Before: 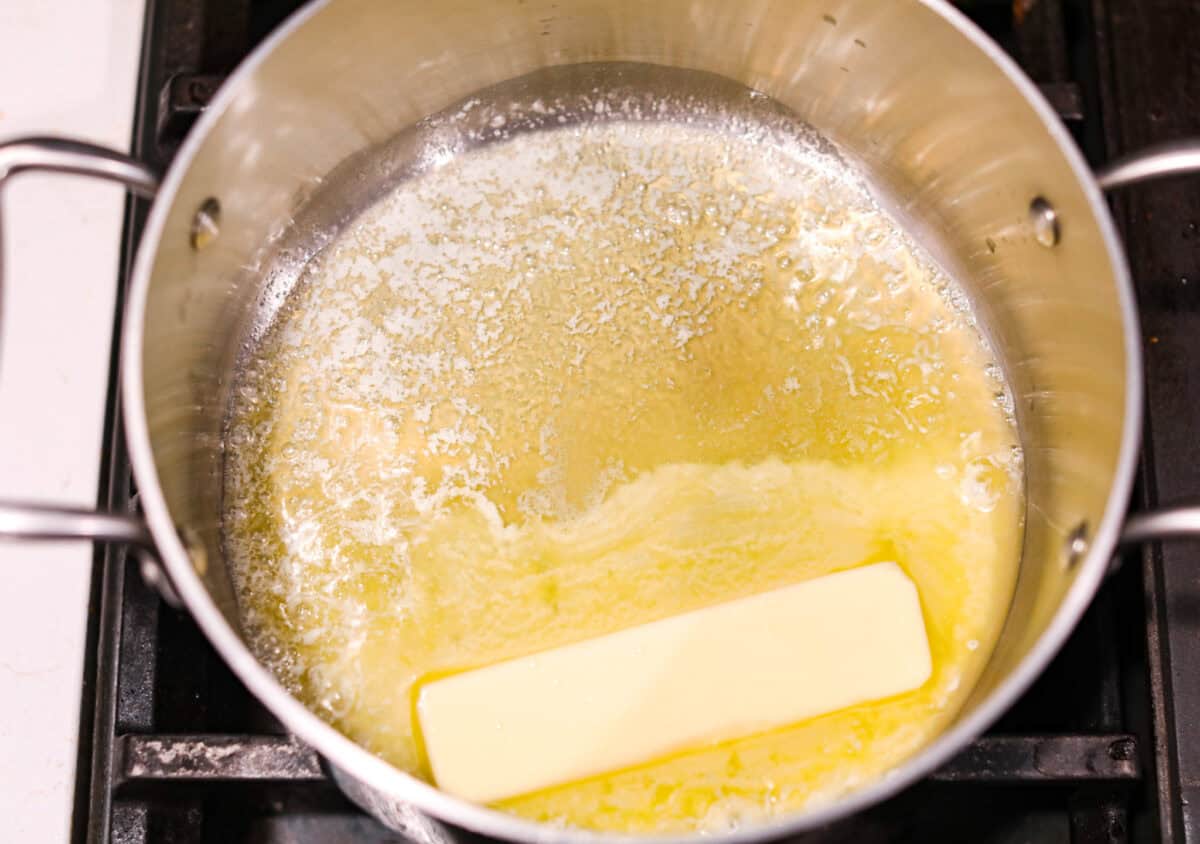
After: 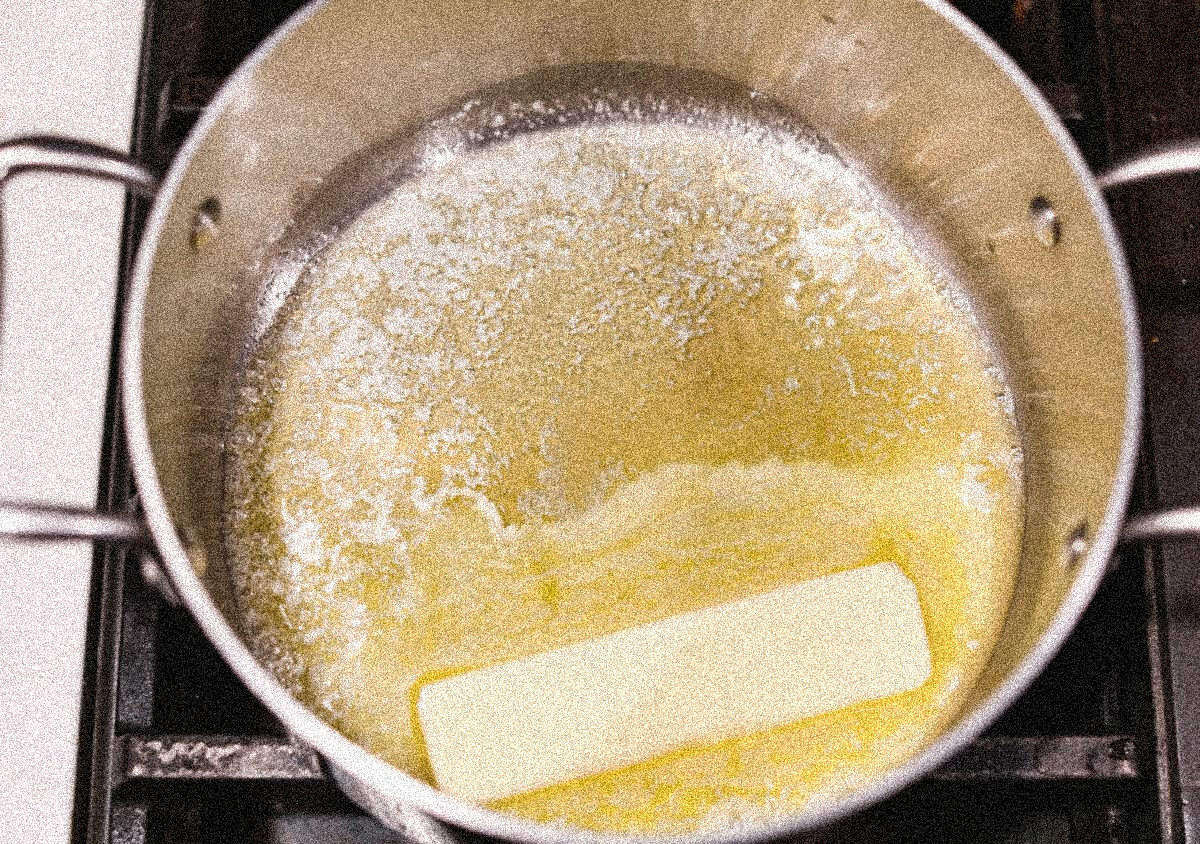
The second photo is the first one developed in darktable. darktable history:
contrast brightness saturation: contrast 0.06, brightness -0.01, saturation -0.23
shadows and highlights: low approximation 0.01, soften with gaussian
grain: coarseness 3.75 ISO, strength 100%, mid-tones bias 0%
